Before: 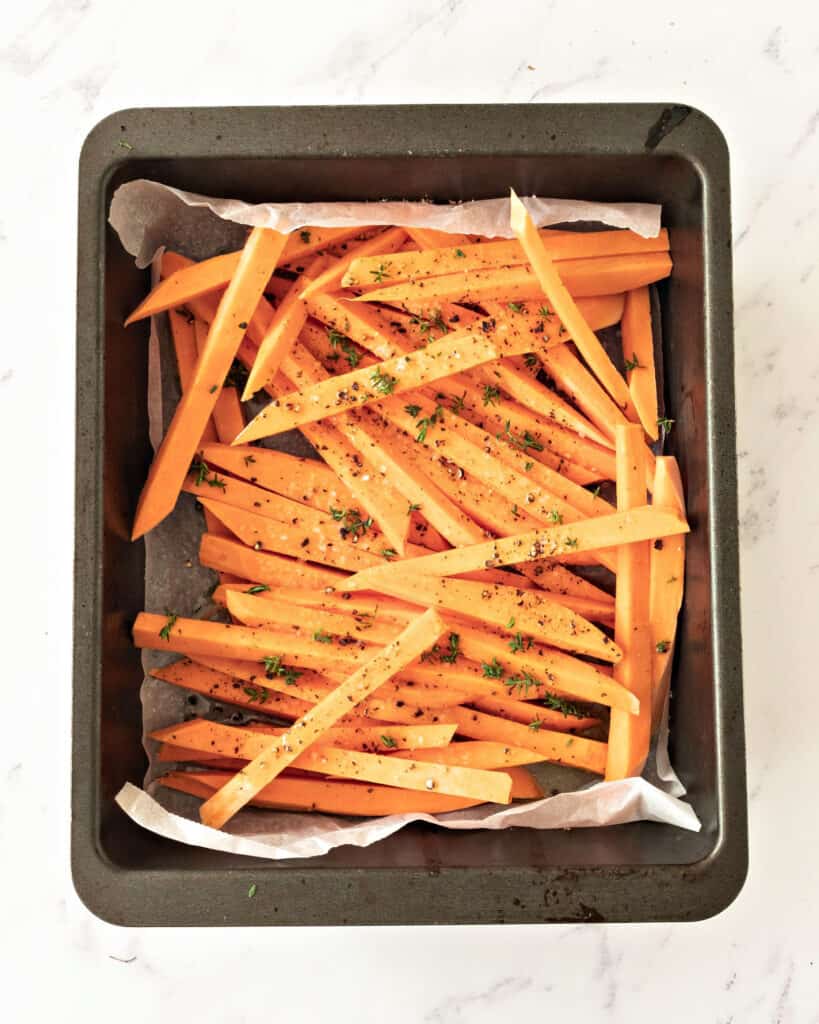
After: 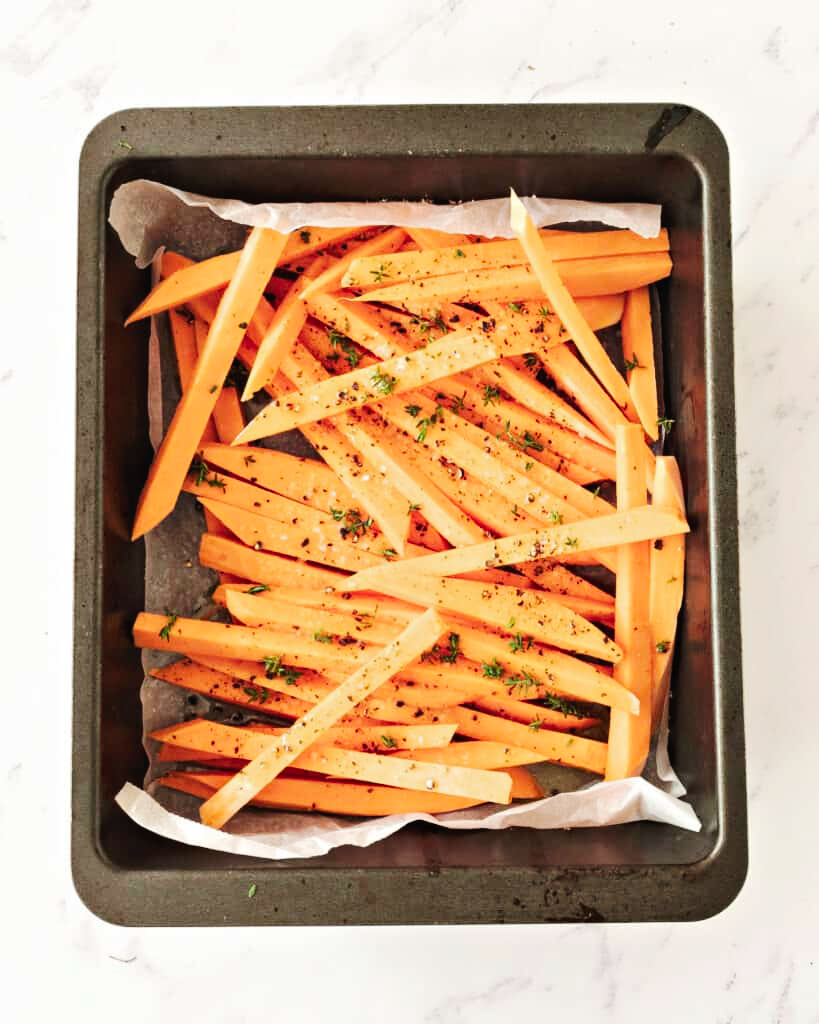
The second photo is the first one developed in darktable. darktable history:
tone curve: curves: ch0 [(0, 0) (0.003, 0.019) (0.011, 0.022) (0.025, 0.029) (0.044, 0.041) (0.069, 0.06) (0.1, 0.09) (0.136, 0.123) (0.177, 0.163) (0.224, 0.206) (0.277, 0.268) (0.335, 0.35) (0.399, 0.436) (0.468, 0.526) (0.543, 0.624) (0.623, 0.713) (0.709, 0.779) (0.801, 0.845) (0.898, 0.912) (1, 1)], preserve colors none
